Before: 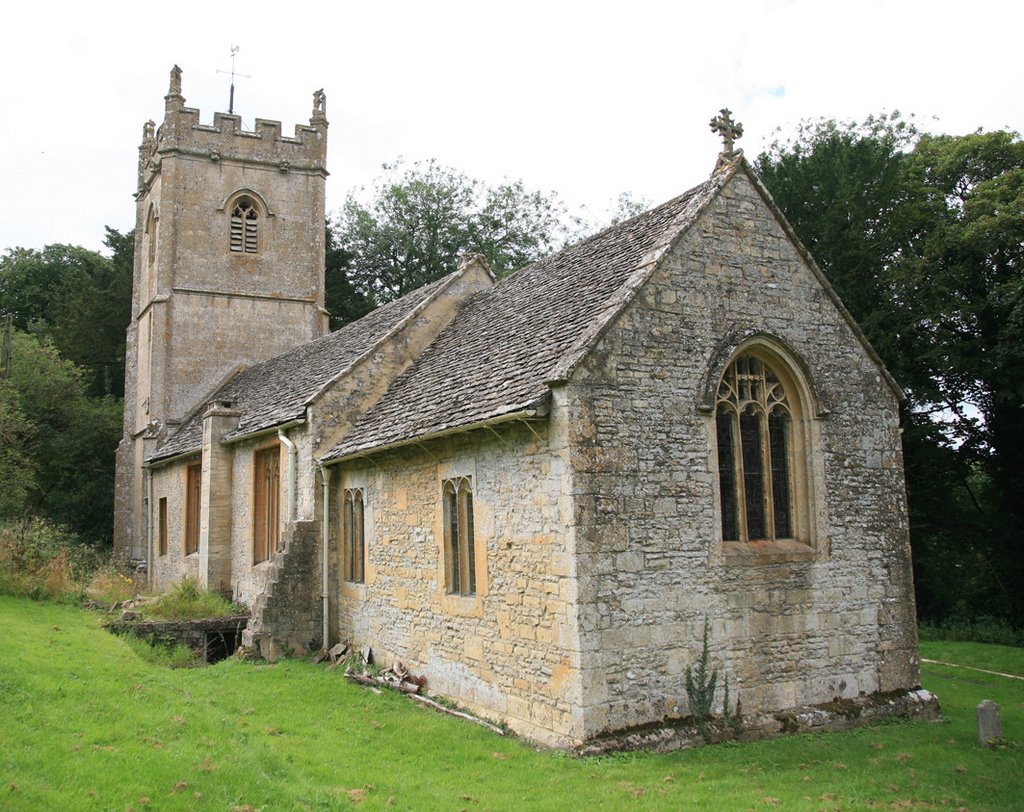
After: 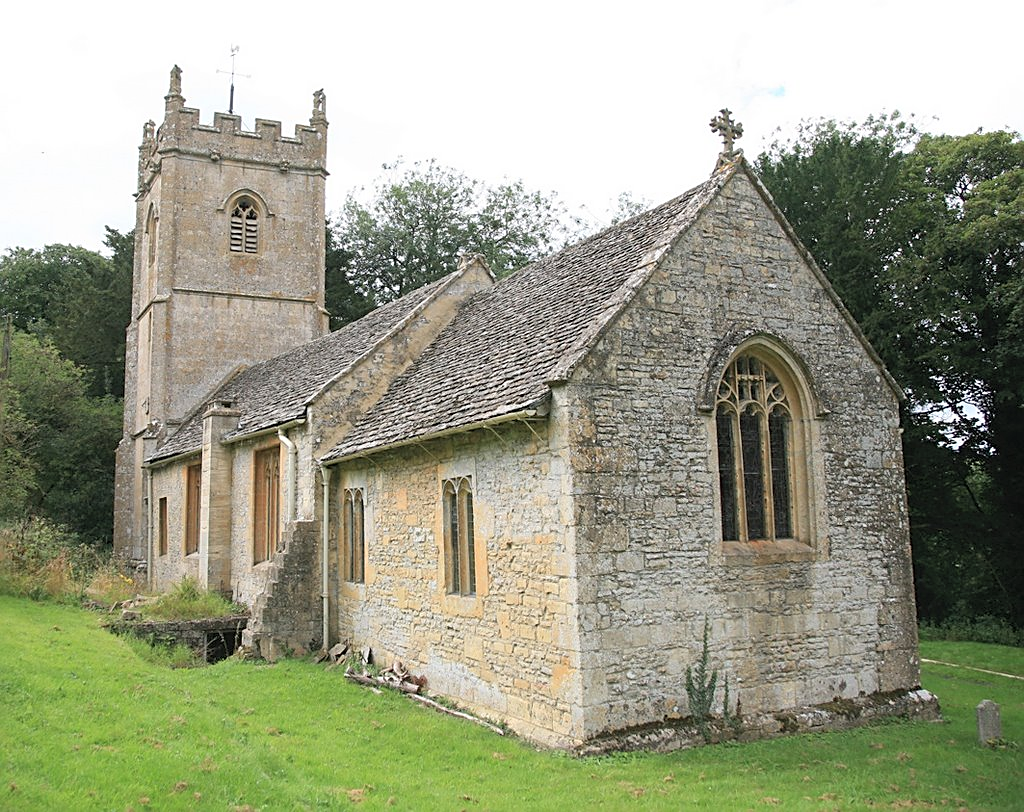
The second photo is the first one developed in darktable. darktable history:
sharpen: on, module defaults
contrast brightness saturation: brightness 0.121
